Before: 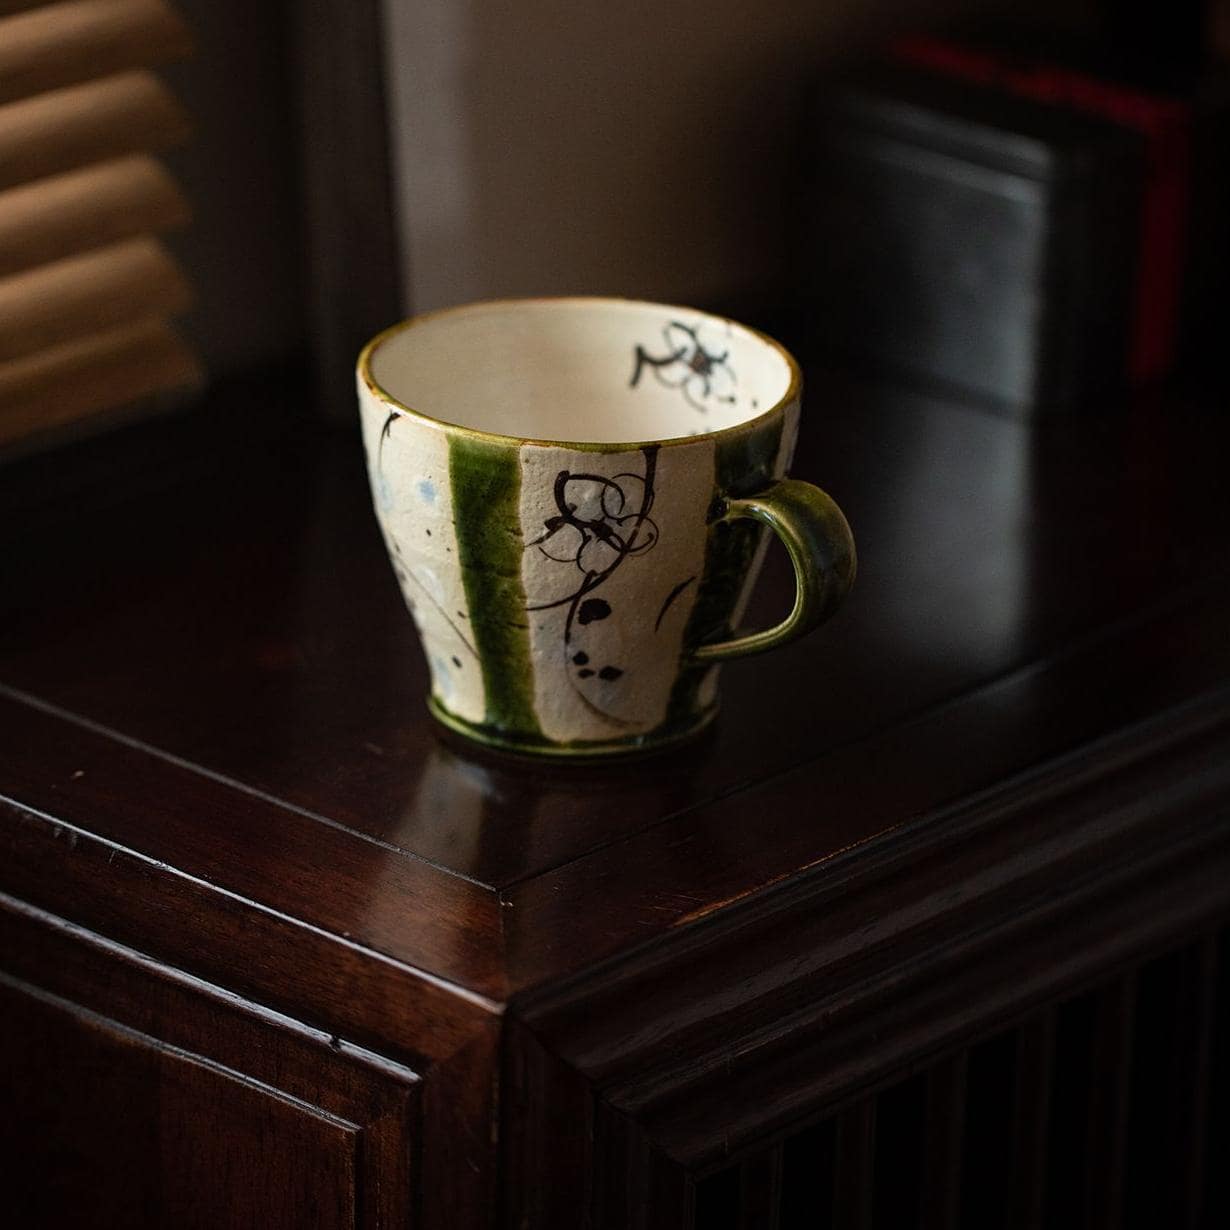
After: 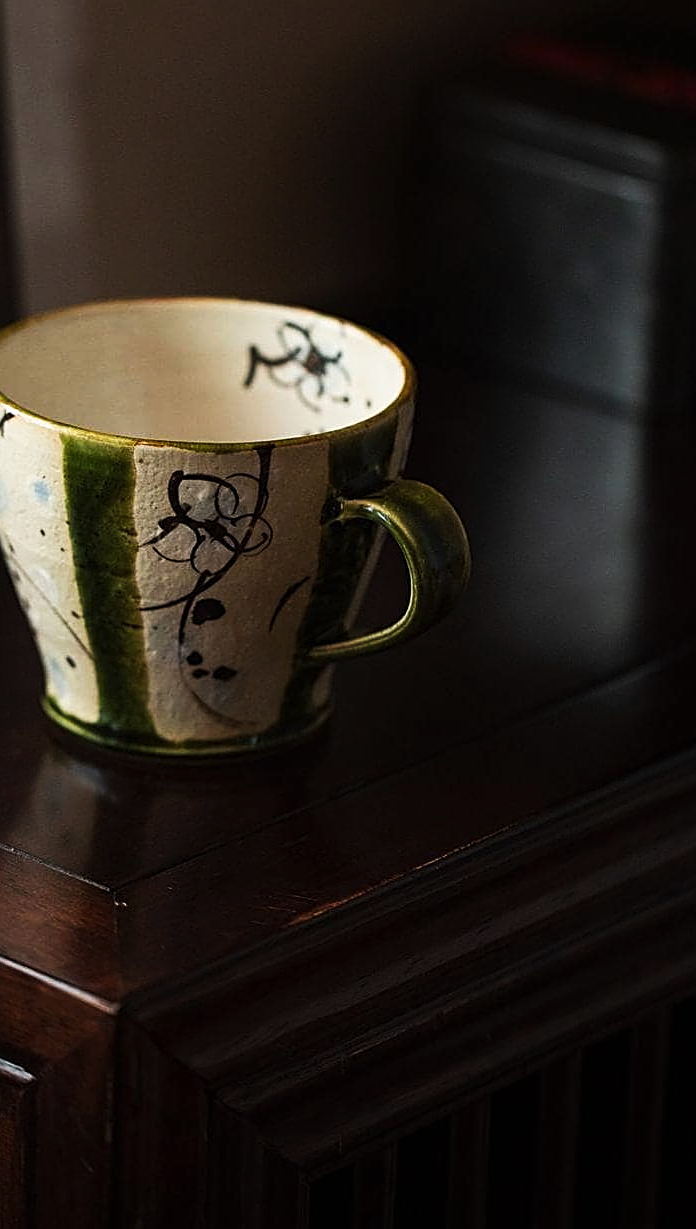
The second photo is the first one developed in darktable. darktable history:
sharpen: amount 0.575
crop: left 31.458%, top 0%, right 11.876%
tone curve: curves: ch0 [(0, 0) (0.003, 0.003) (0.011, 0.012) (0.025, 0.024) (0.044, 0.039) (0.069, 0.052) (0.1, 0.072) (0.136, 0.097) (0.177, 0.128) (0.224, 0.168) (0.277, 0.217) (0.335, 0.276) (0.399, 0.345) (0.468, 0.429) (0.543, 0.524) (0.623, 0.628) (0.709, 0.732) (0.801, 0.829) (0.898, 0.919) (1, 1)], preserve colors none
